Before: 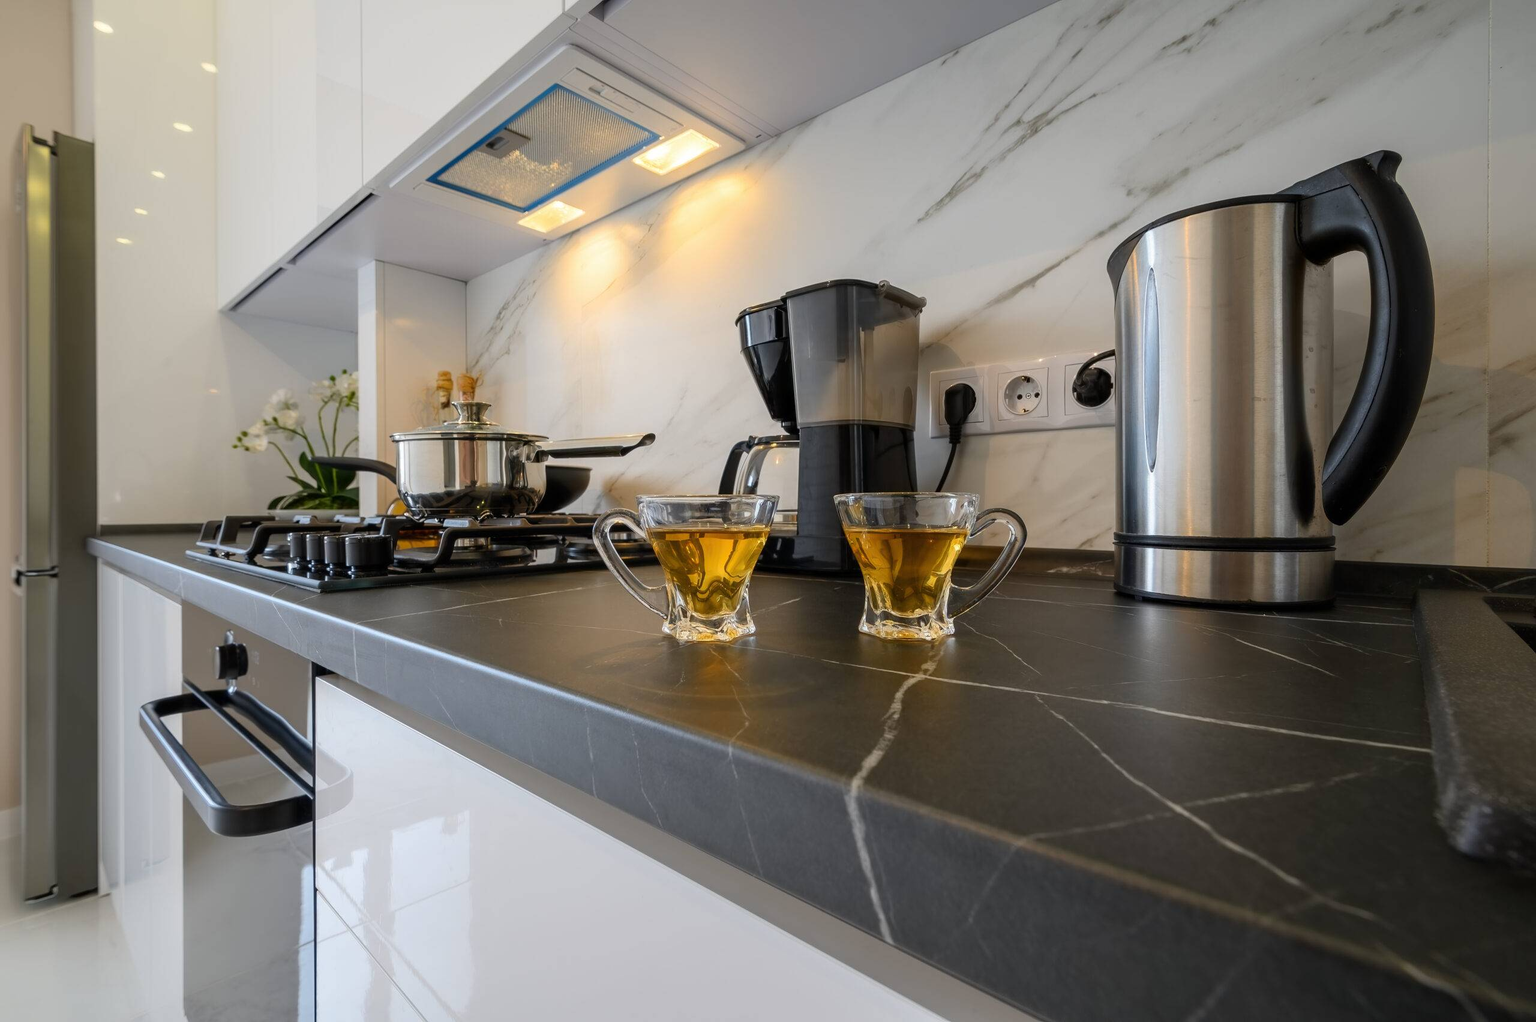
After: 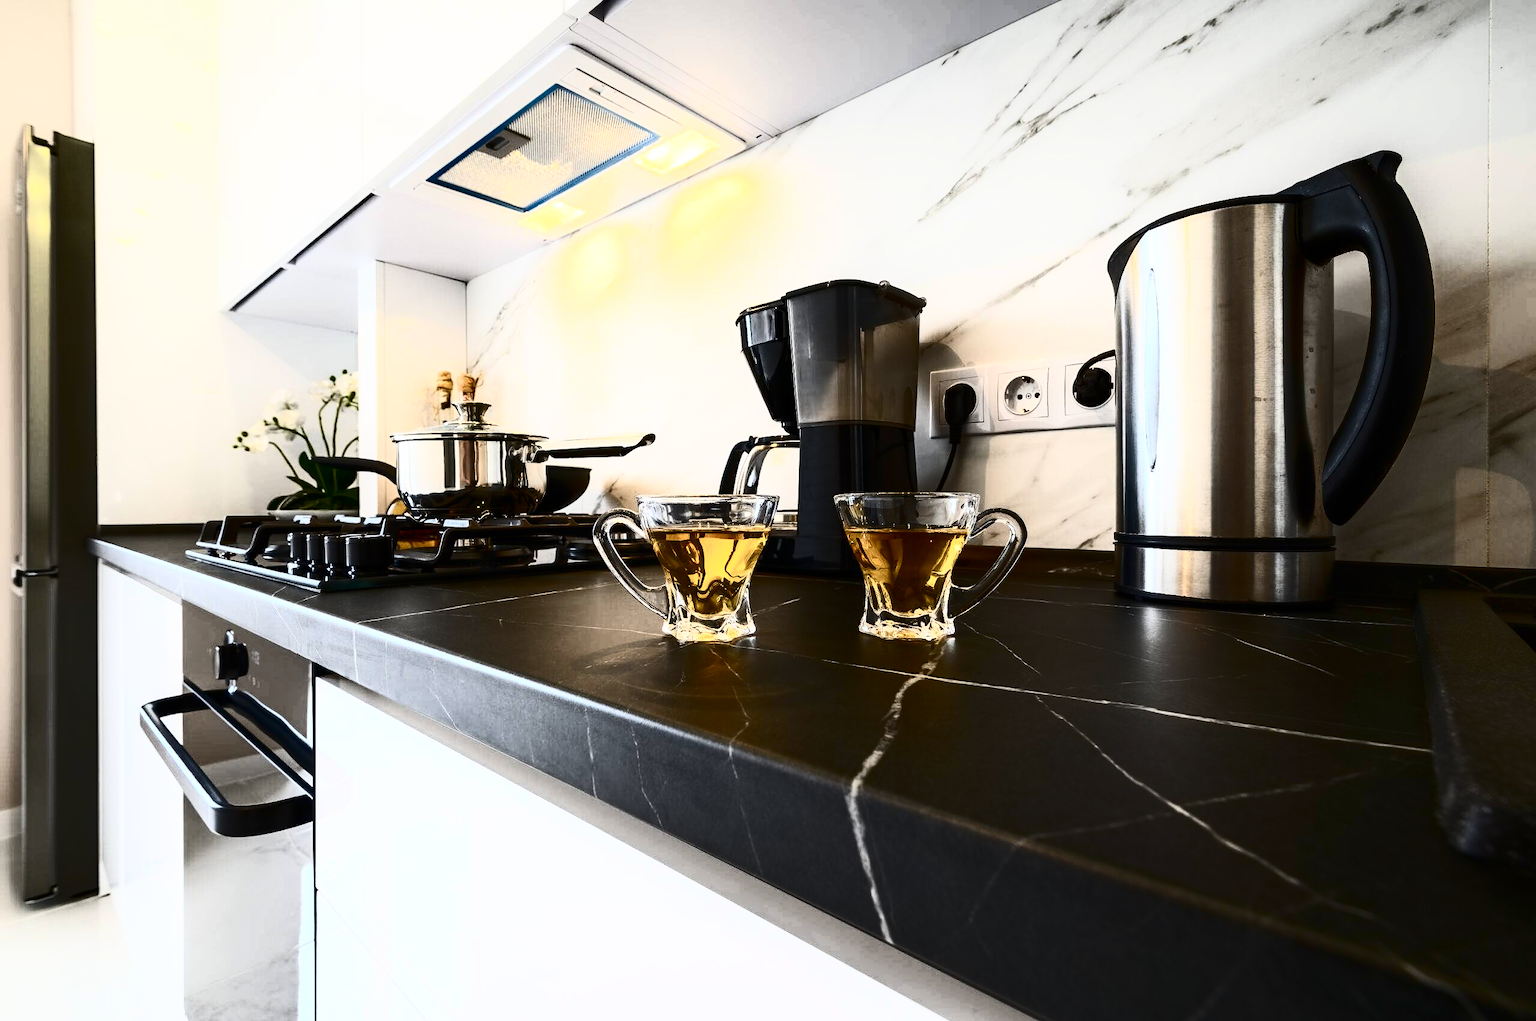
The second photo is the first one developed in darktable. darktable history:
tone equalizer: -8 EV -0.001 EV, -7 EV 0.001 EV, -6 EV -0.004 EV, -5 EV -0.007 EV, -4 EV -0.056 EV, -3 EV -0.211 EV, -2 EV -0.247 EV, -1 EV 0.115 EV, +0 EV 0.33 EV
contrast brightness saturation: contrast 0.923, brightness 0.204
